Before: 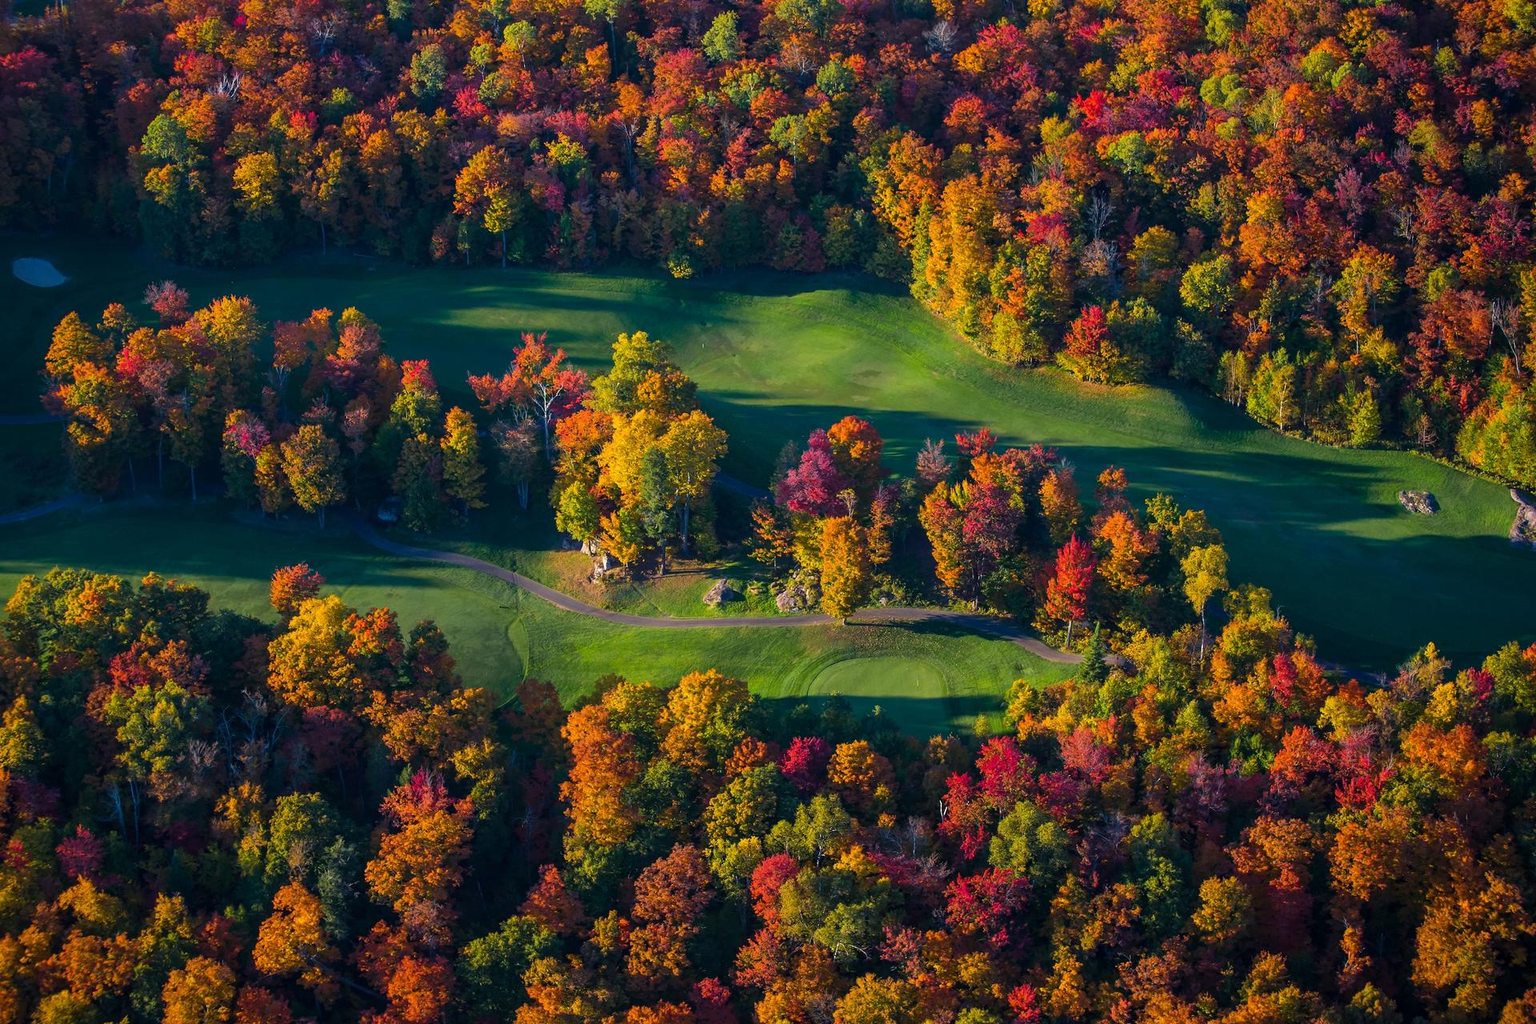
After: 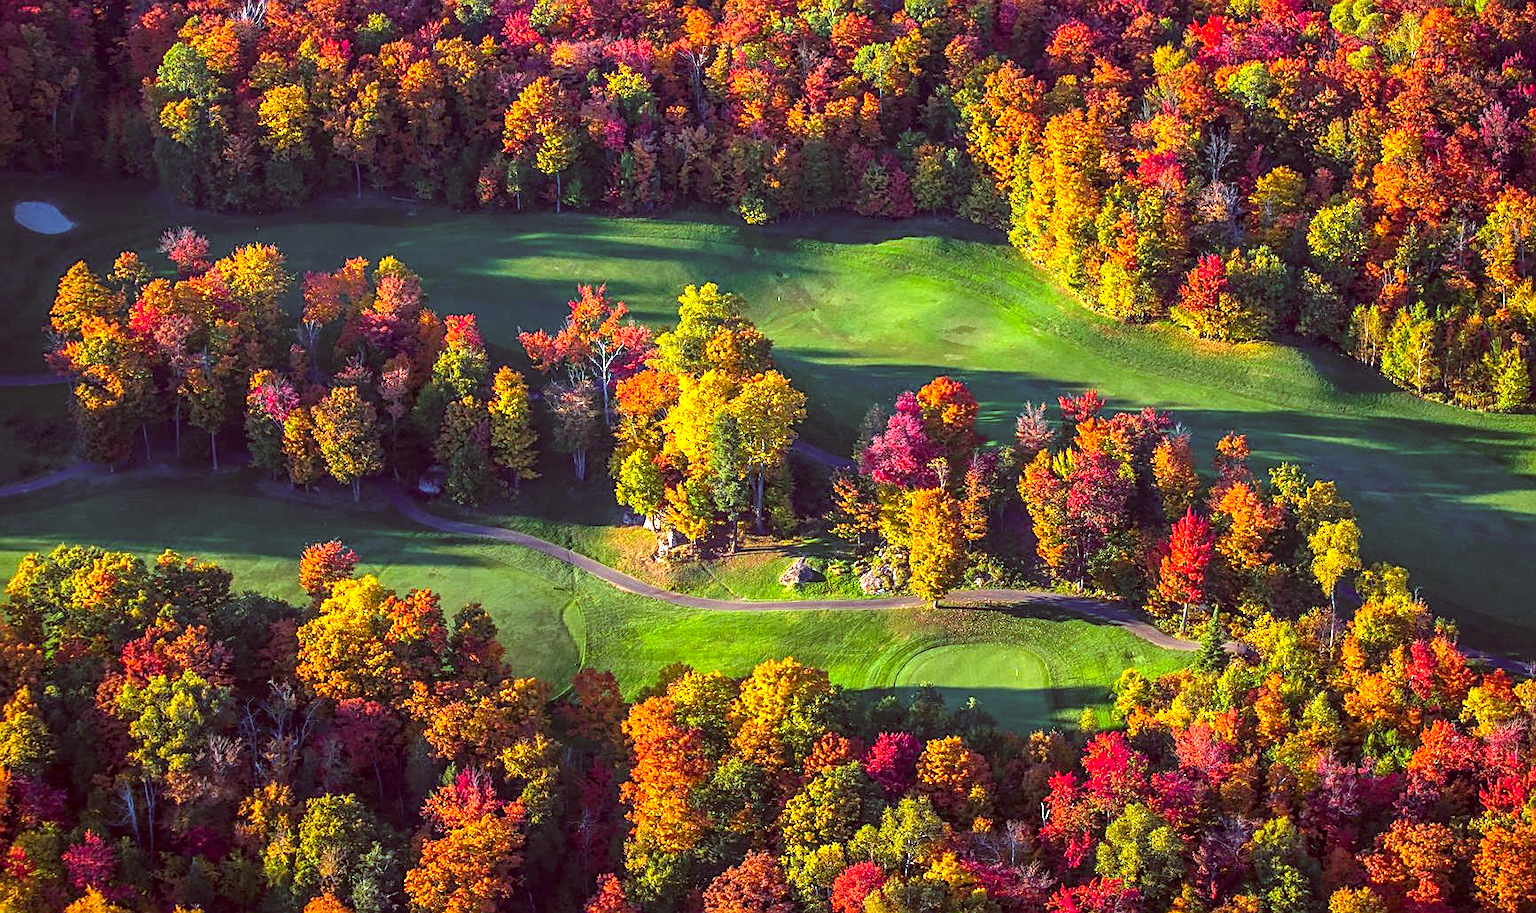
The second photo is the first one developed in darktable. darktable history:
color correction: highlights a* -7.23, highlights b* -0.161, shadows a* 20.08, shadows b* 11.73
crop: top 7.49%, right 9.717%, bottom 11.943%
sharpen: on, module defaults
vibrance: on, module defaults
local contrast: on, module defaults
exposure: exposure 1.089 EV, compensate highlight preservation false
white balance: red 0.986, blue 1.01
